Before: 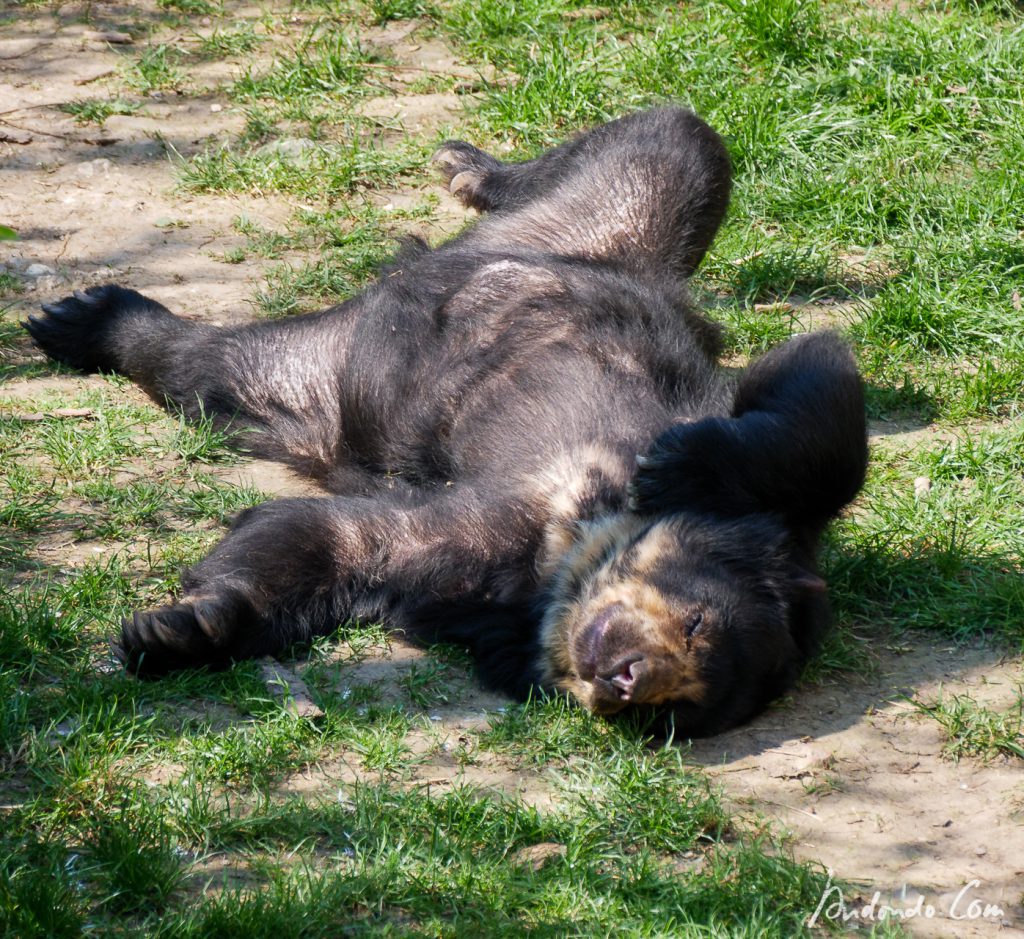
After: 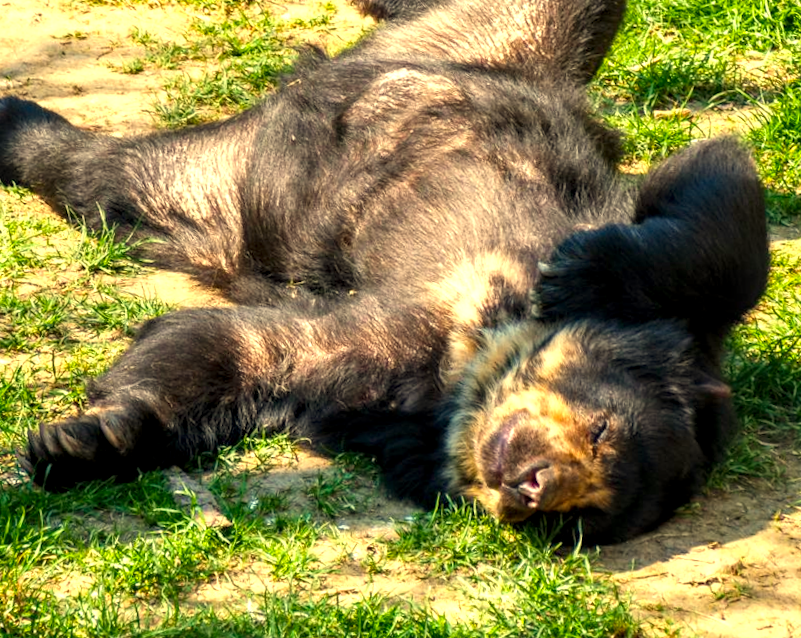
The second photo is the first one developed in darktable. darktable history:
exposure: black level correction 0, exposure 0.7 EV, compensate highlight preservation false
crop and rotate: angle -3.37°, left 9.79%, top 20.73%, right 12.42%, bottom 11.82%
local contrast: detail 140%
color balance rgb: perceptual saturation grading › global saturation 20%, global vibrance 20%
rotate and perspective: rotation -4.2°, shear 0.006, automatic cropping off
white balance: red 1.08, blue 0.791
